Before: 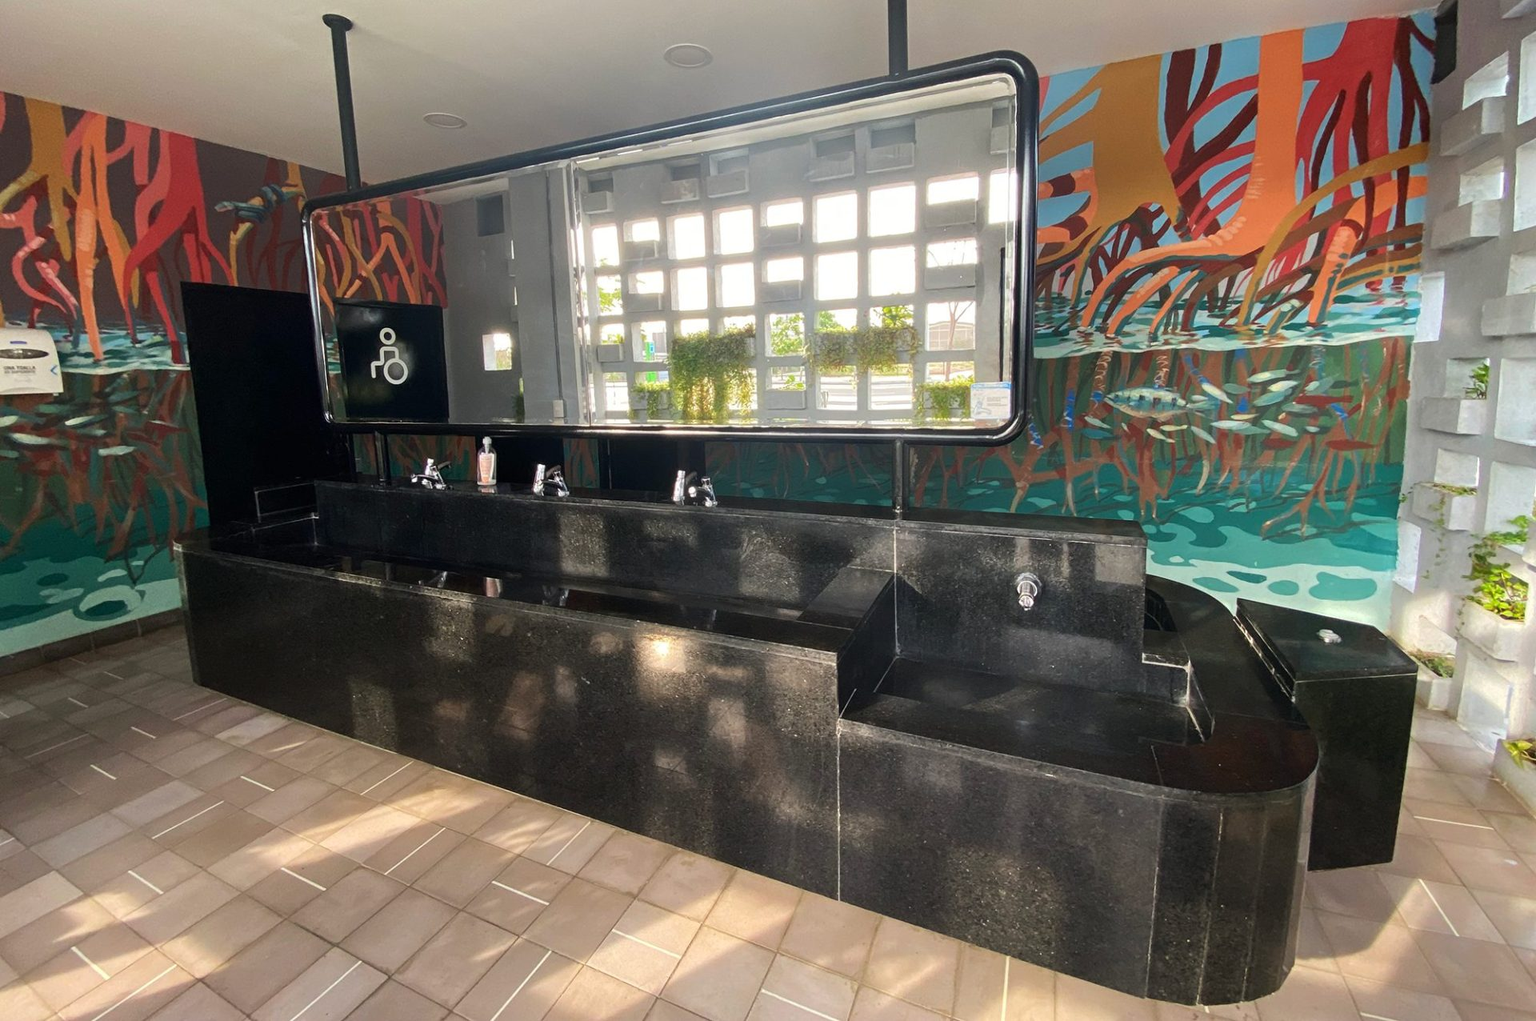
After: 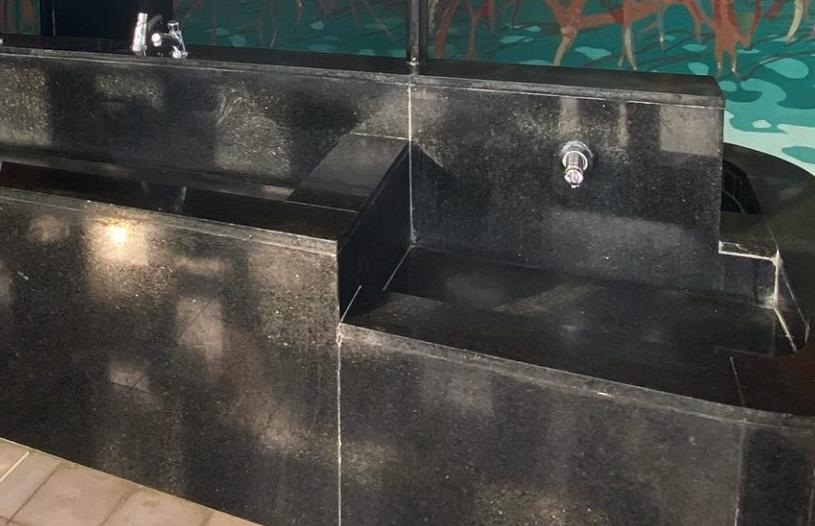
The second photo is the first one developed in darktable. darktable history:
crop: left 36.95%, top 45.068%, right 20.556%, bottom 13.642%
